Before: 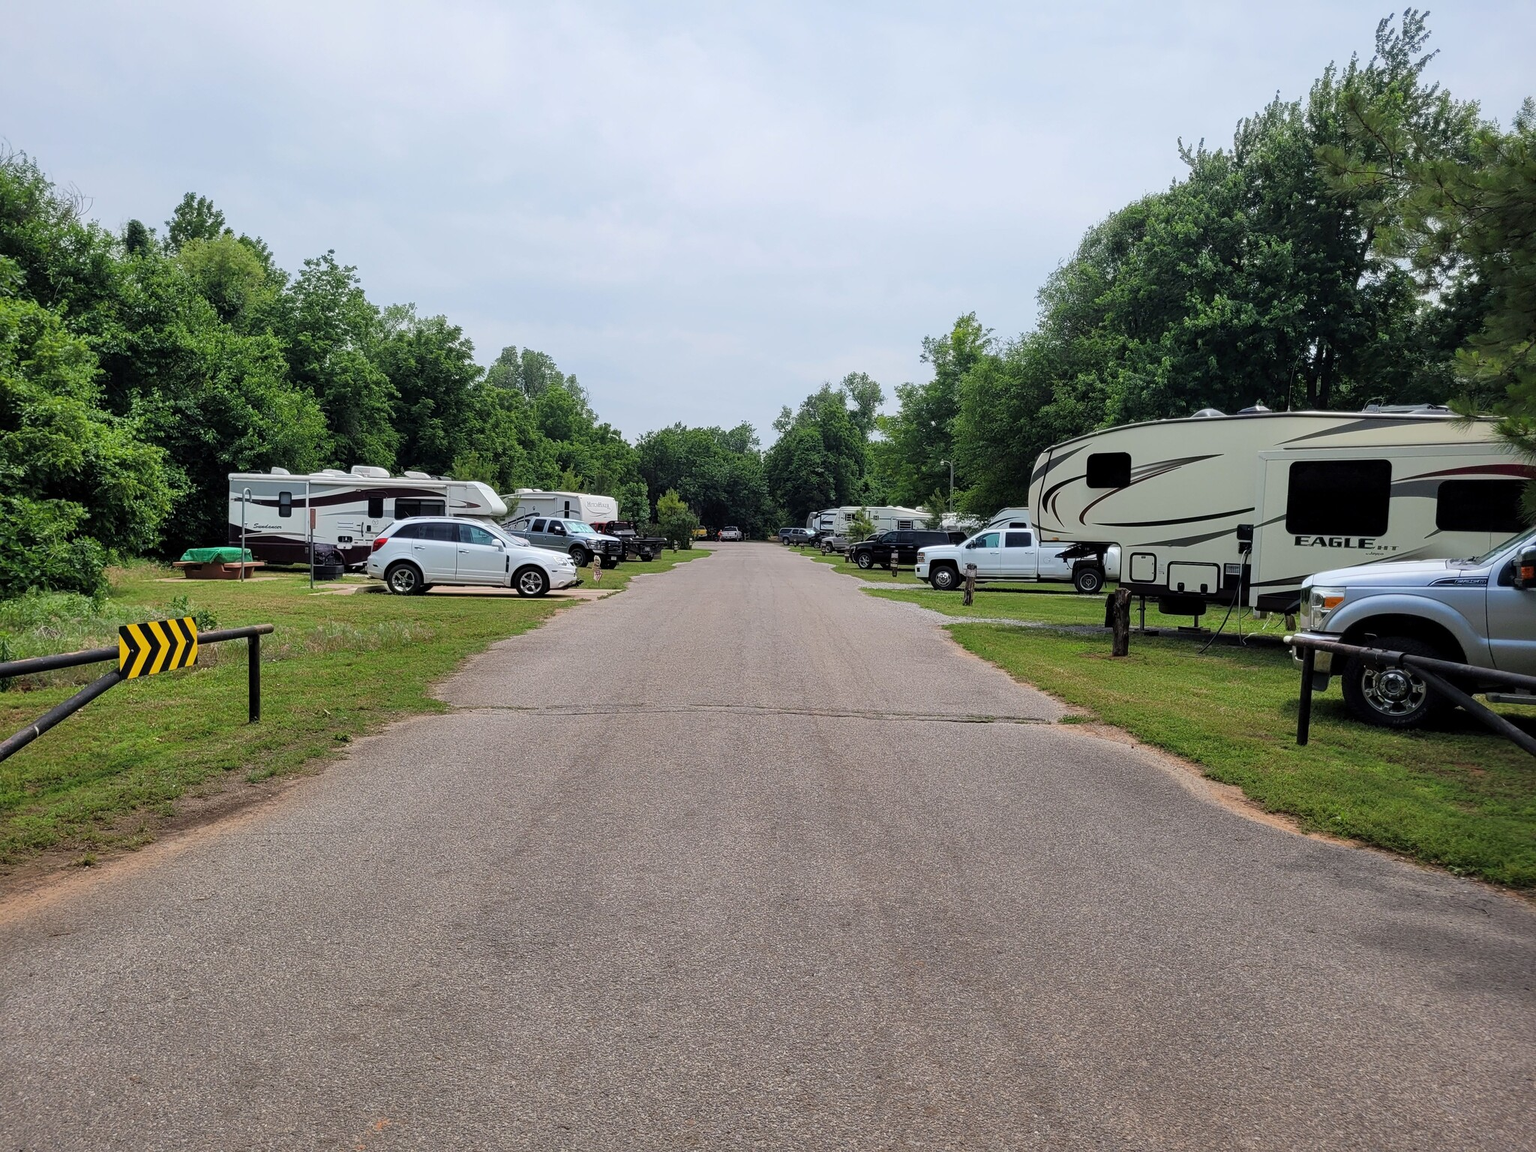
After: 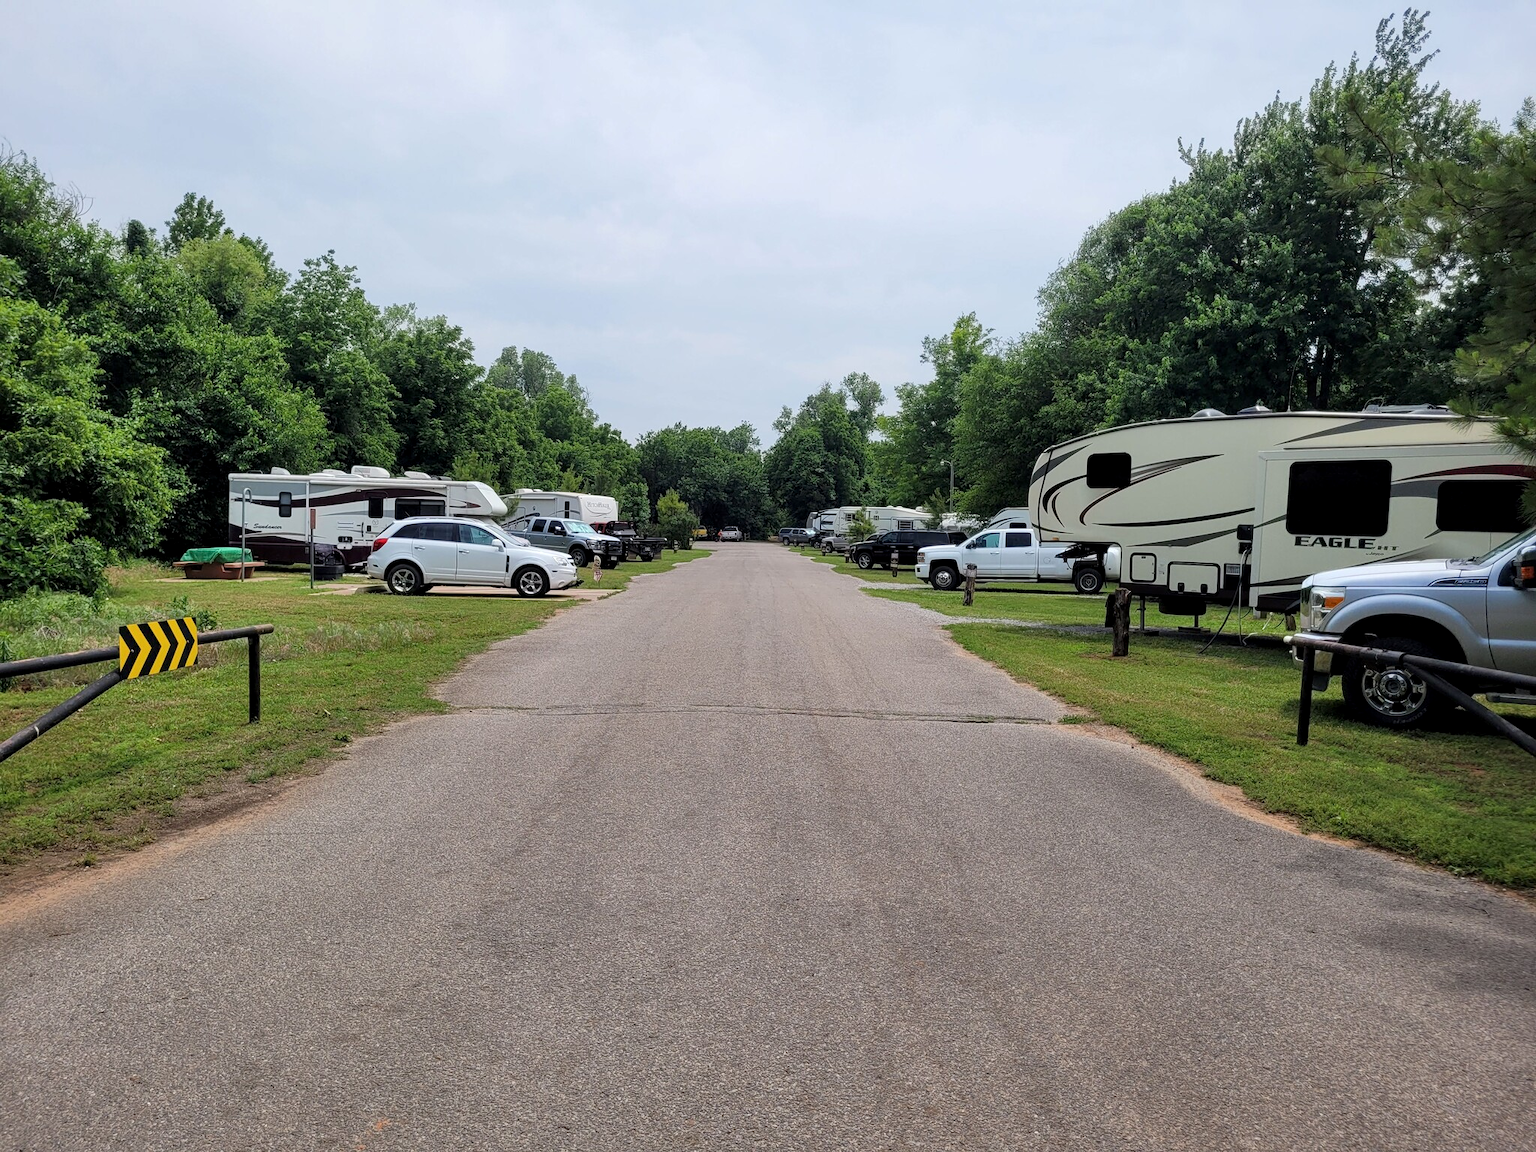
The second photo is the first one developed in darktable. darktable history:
local contrast: highlights 105%, shadows 100%, detail 119%, midtone range 0.2
